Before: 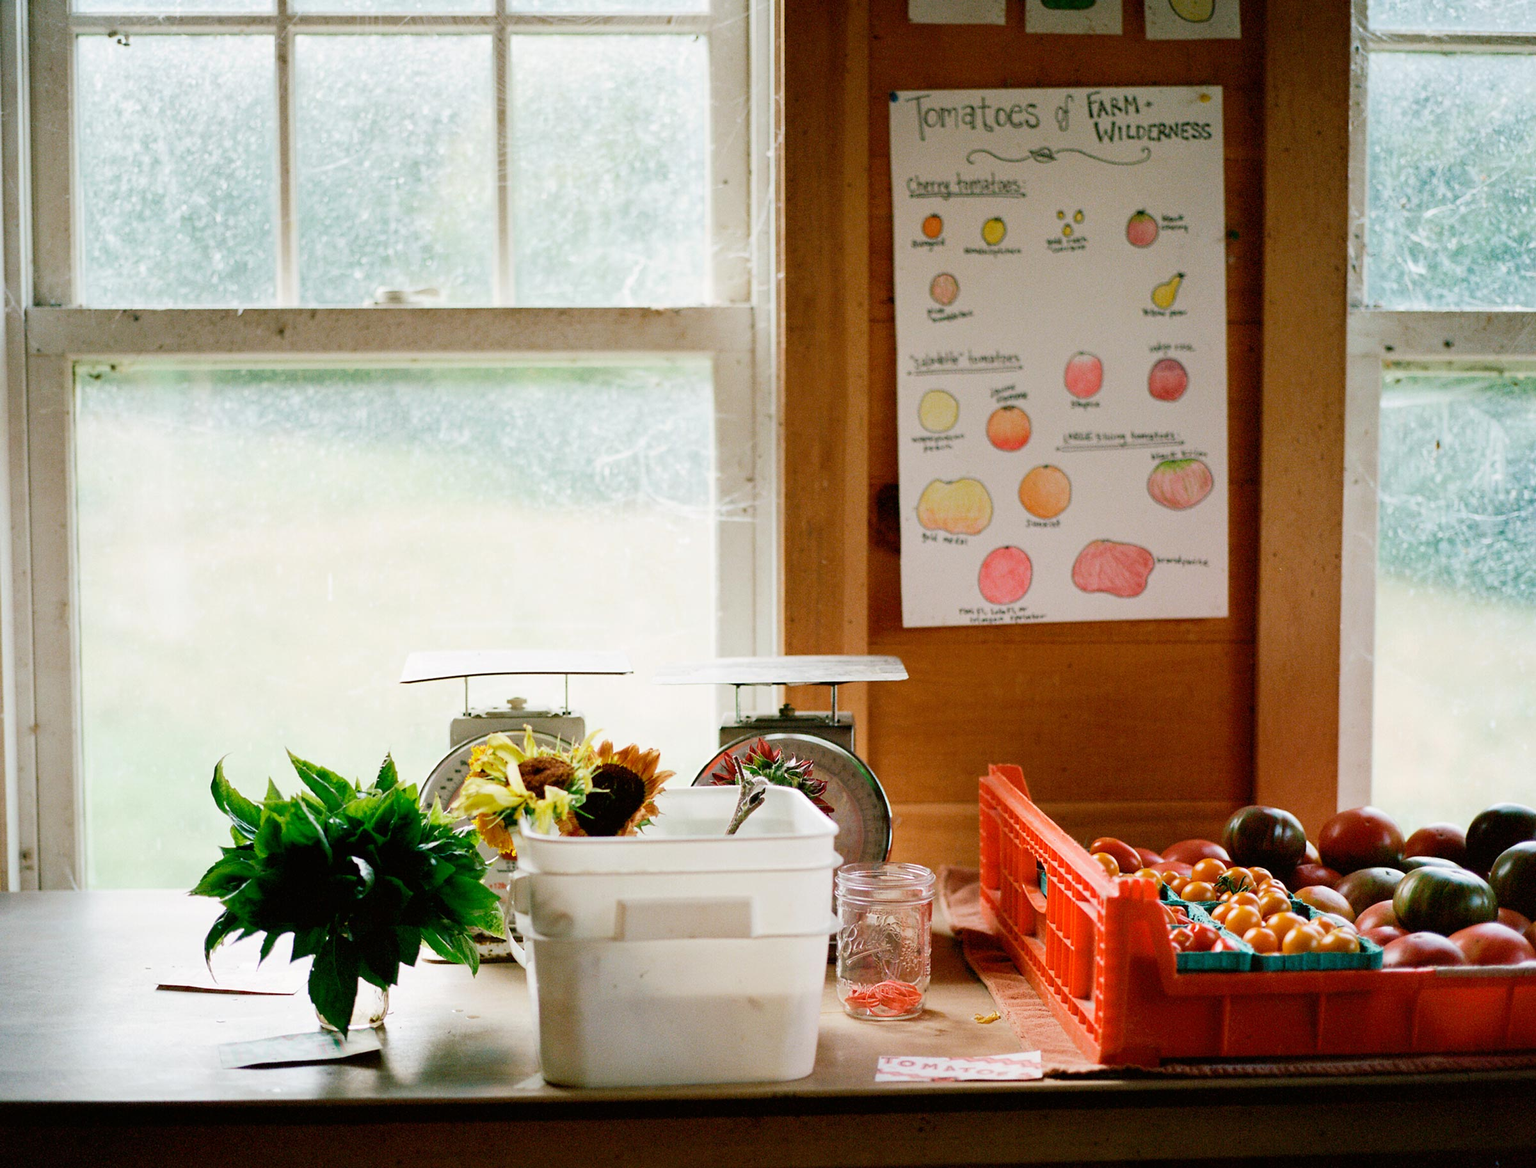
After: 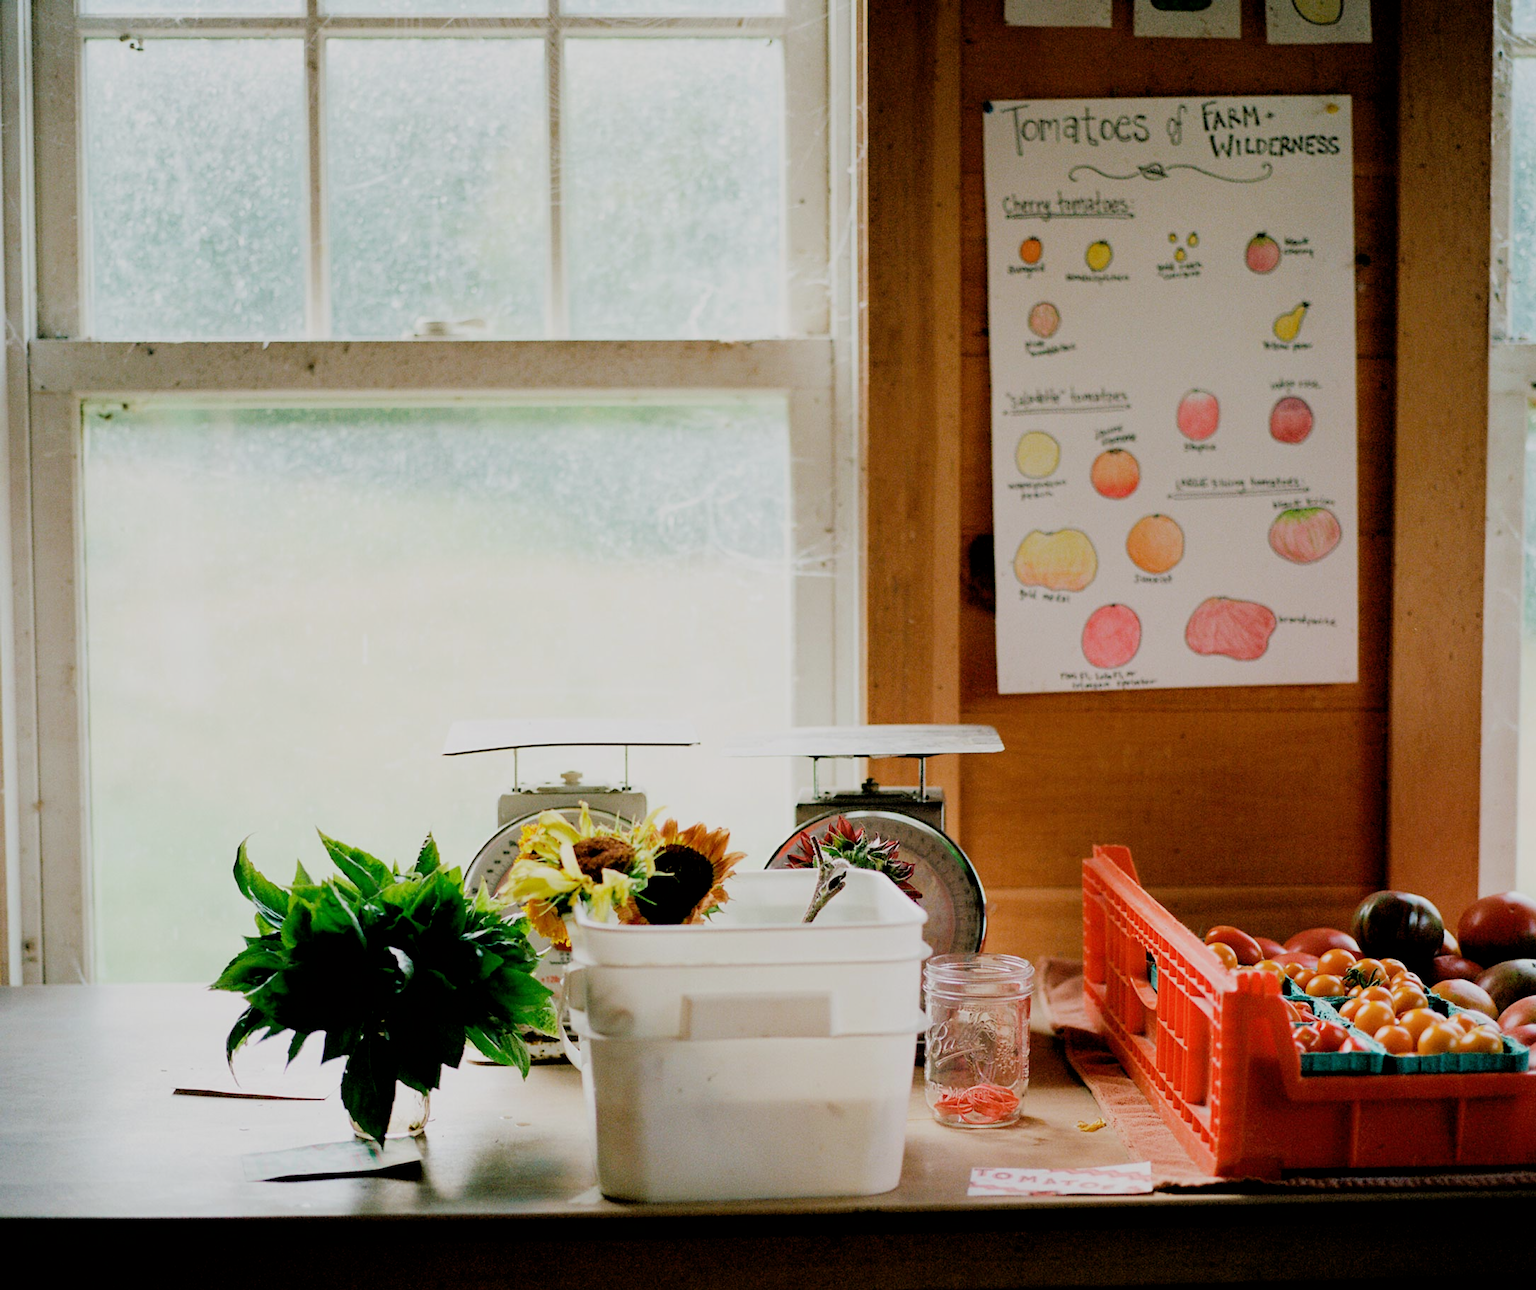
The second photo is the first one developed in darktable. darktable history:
filmic rgb: black relative exposure -4.88 EV, hardness 2.82
crop: right 9.509%, bottom 0.031%
white balance: emerald 1
